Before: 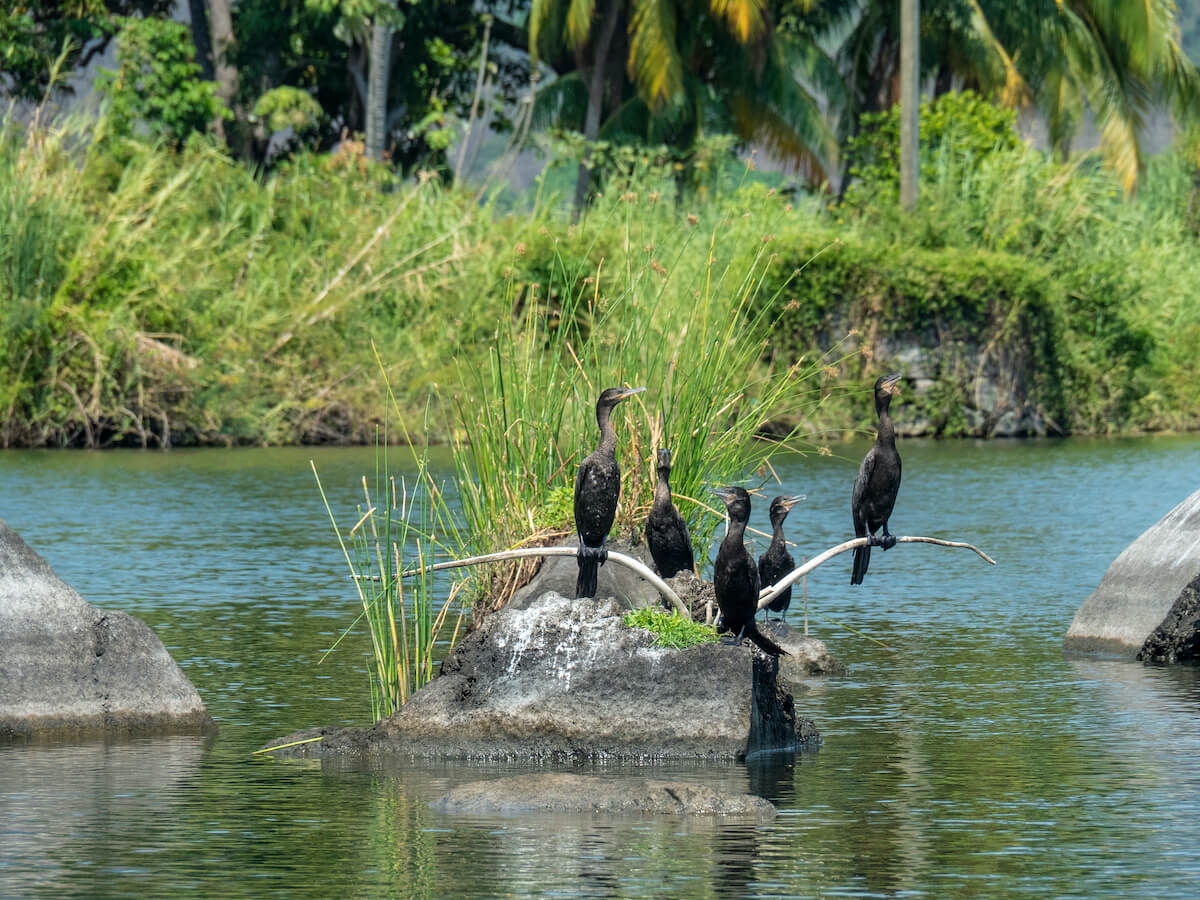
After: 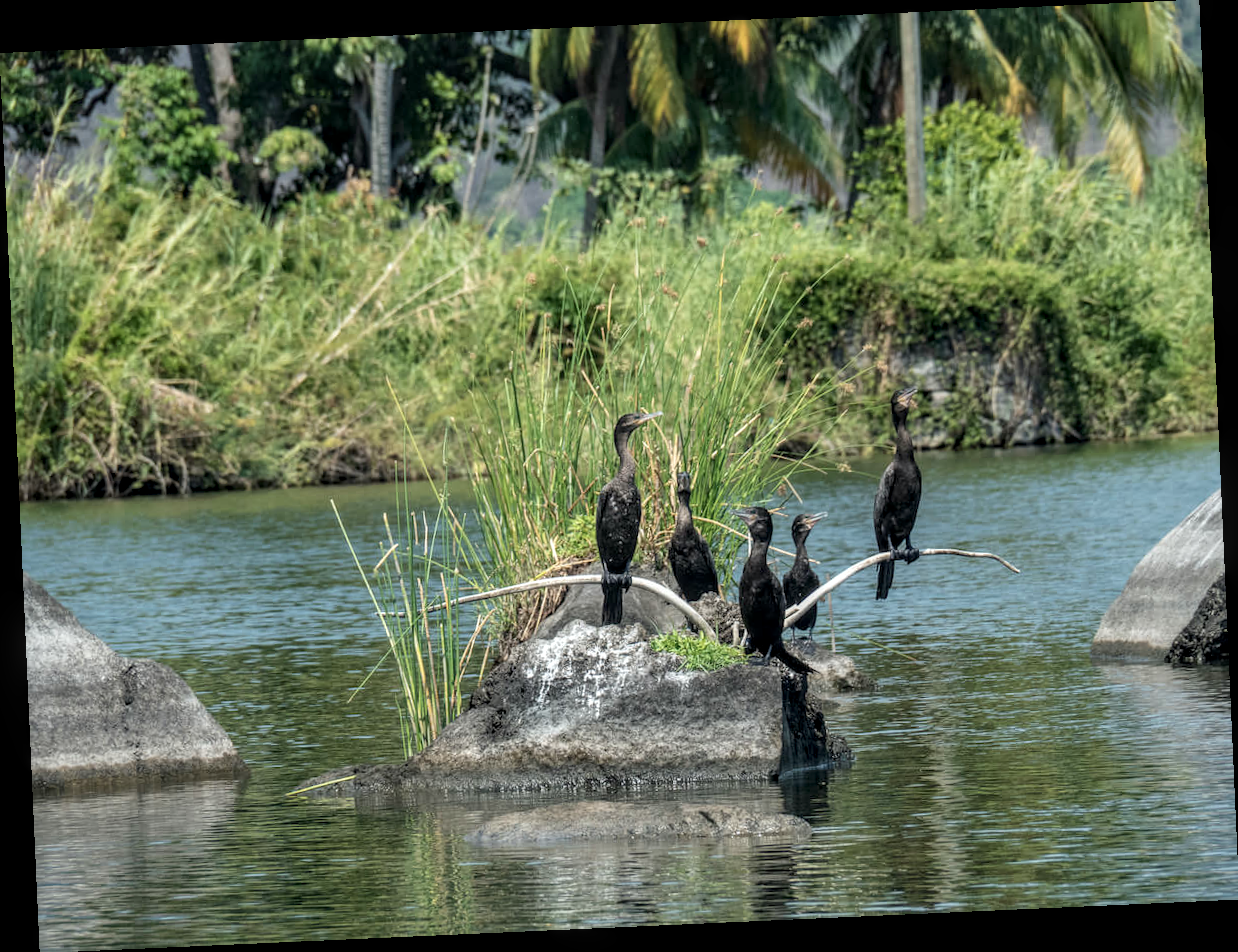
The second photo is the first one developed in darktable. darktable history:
rotate and perspective: rotation -2.56°, automatic cropping off
local contrast: on, module defaults
contrast brightness saturation: contrast 0.06, brightness -0.01, saturation -0.23
